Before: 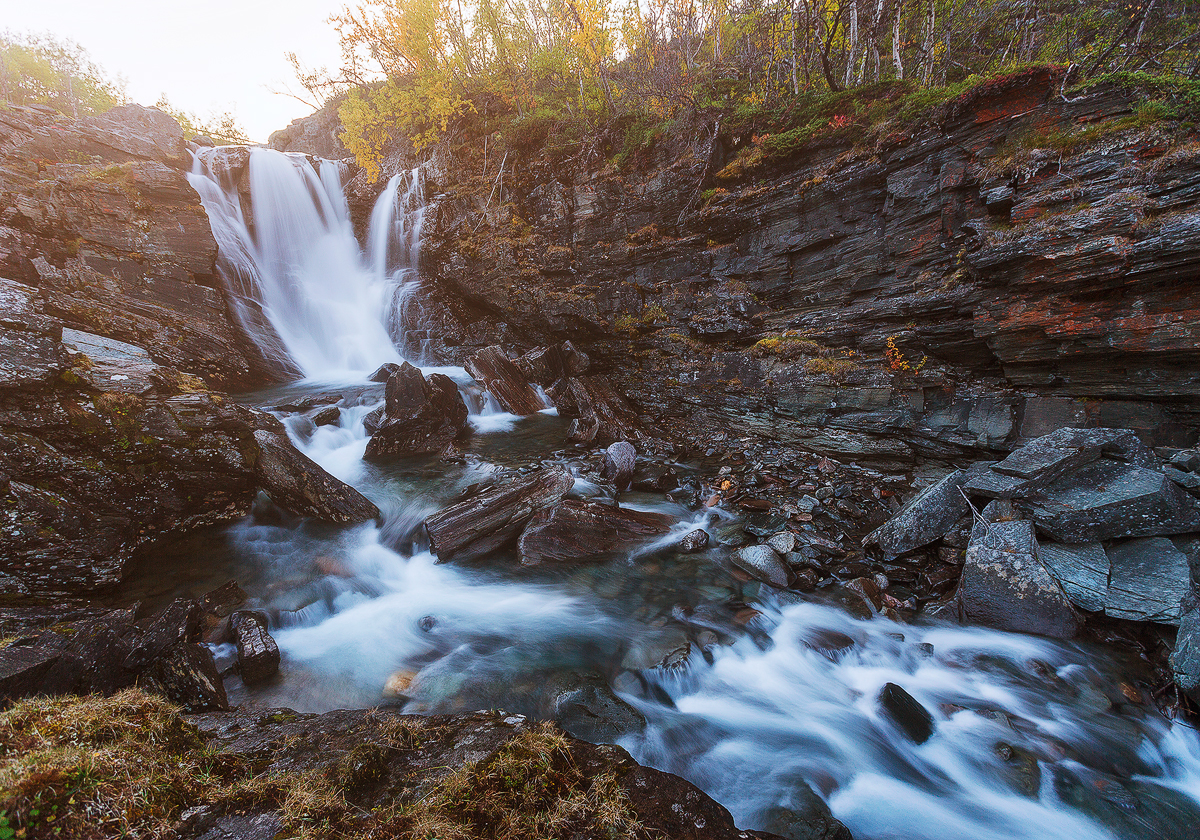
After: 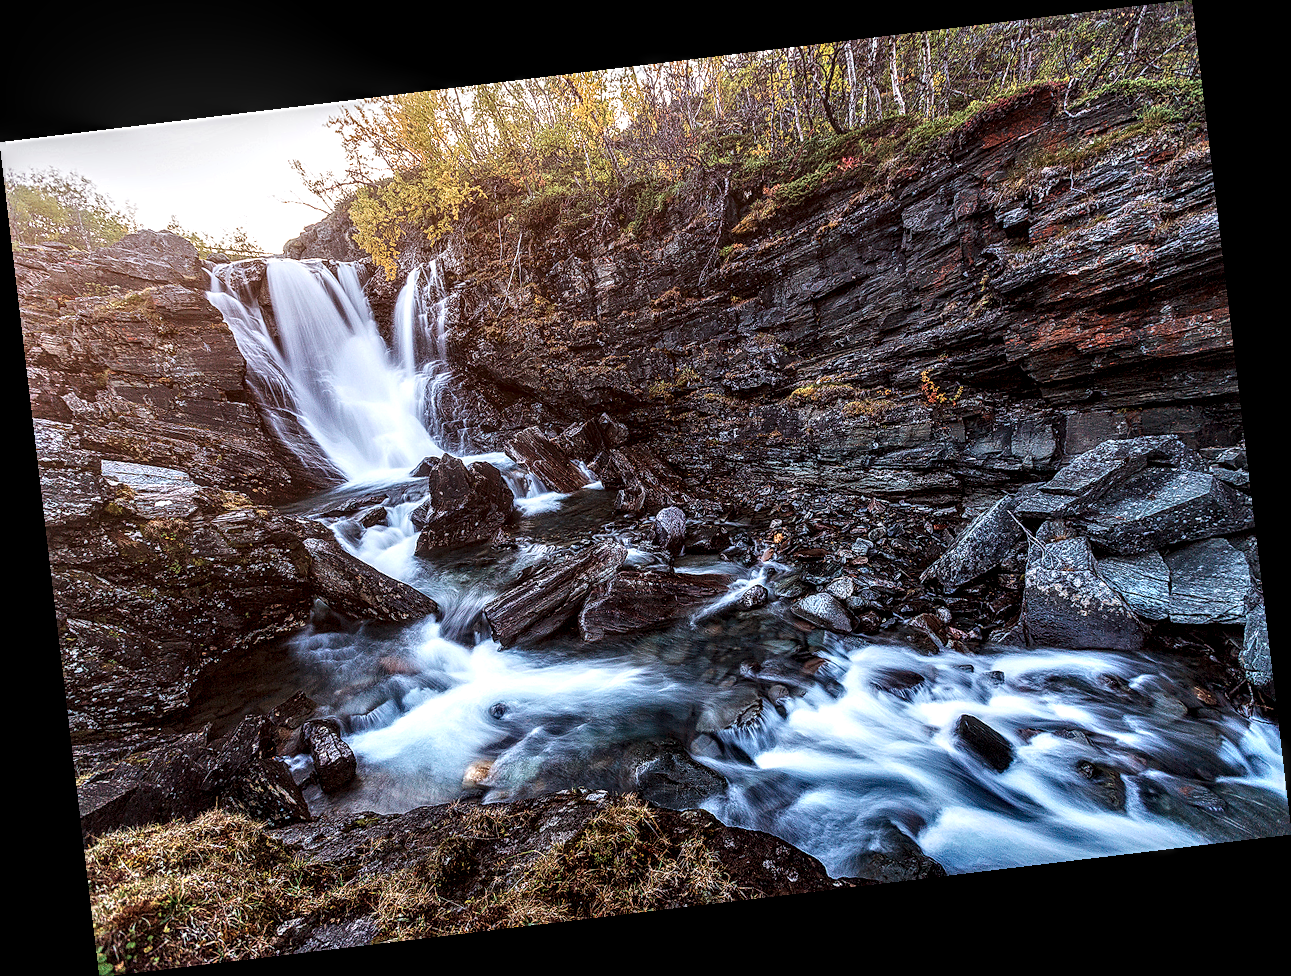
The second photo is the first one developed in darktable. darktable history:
rotate and perspective: rotation -6.83°, automatic cropping off
contrast brightness saturation: saturation -0.05
local contrast: highlights 20%, detail 197%
color balance: gamma [0.9, 0.988, 0.975, 1.025], gain [1.05, 1, 1, 1]
sharpen: radius 2.167, amount 0.381, threshold 0
